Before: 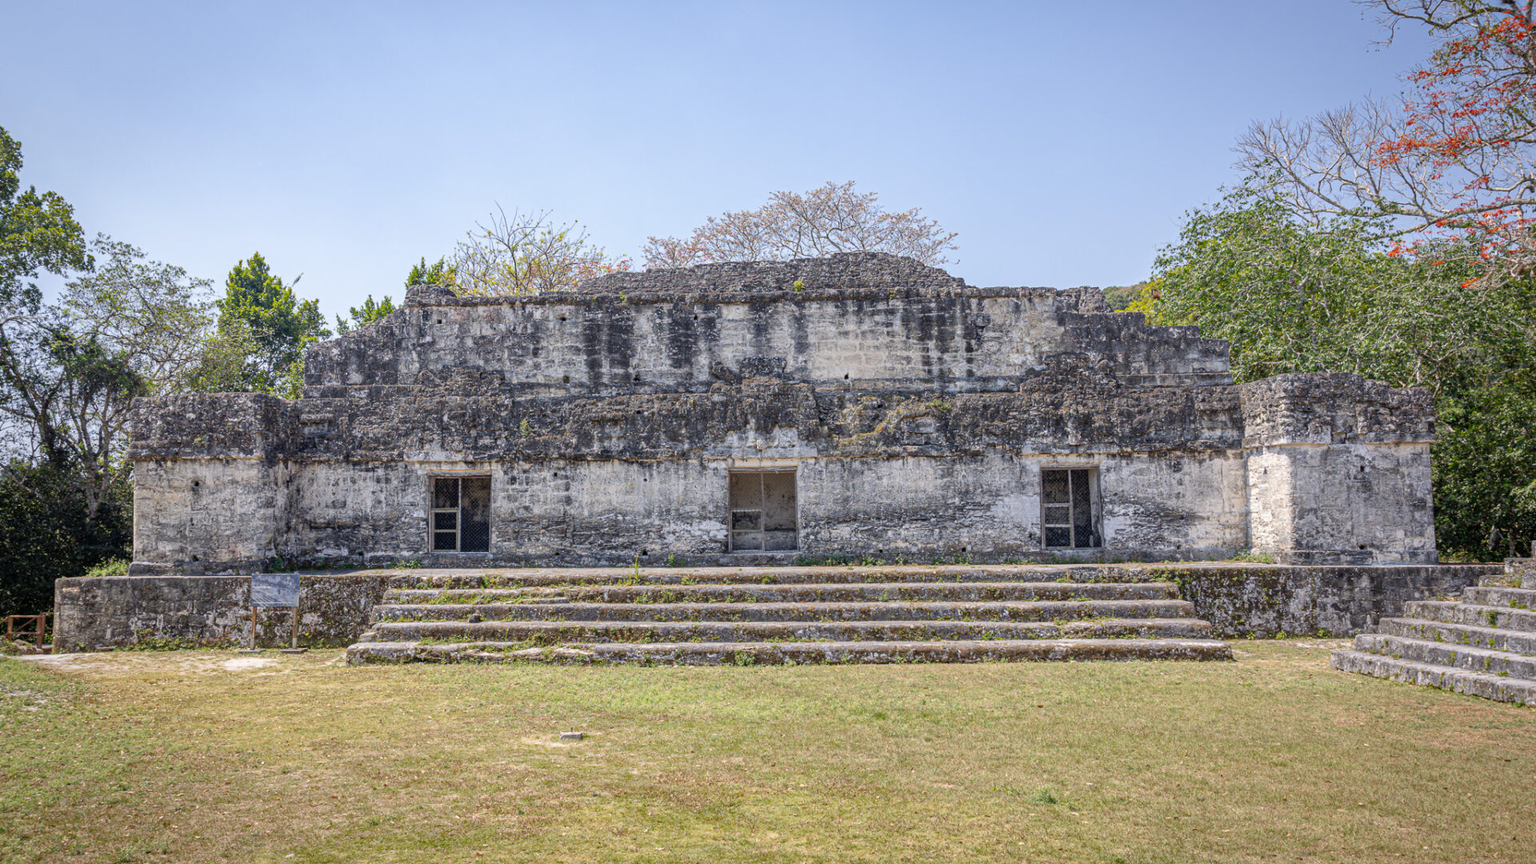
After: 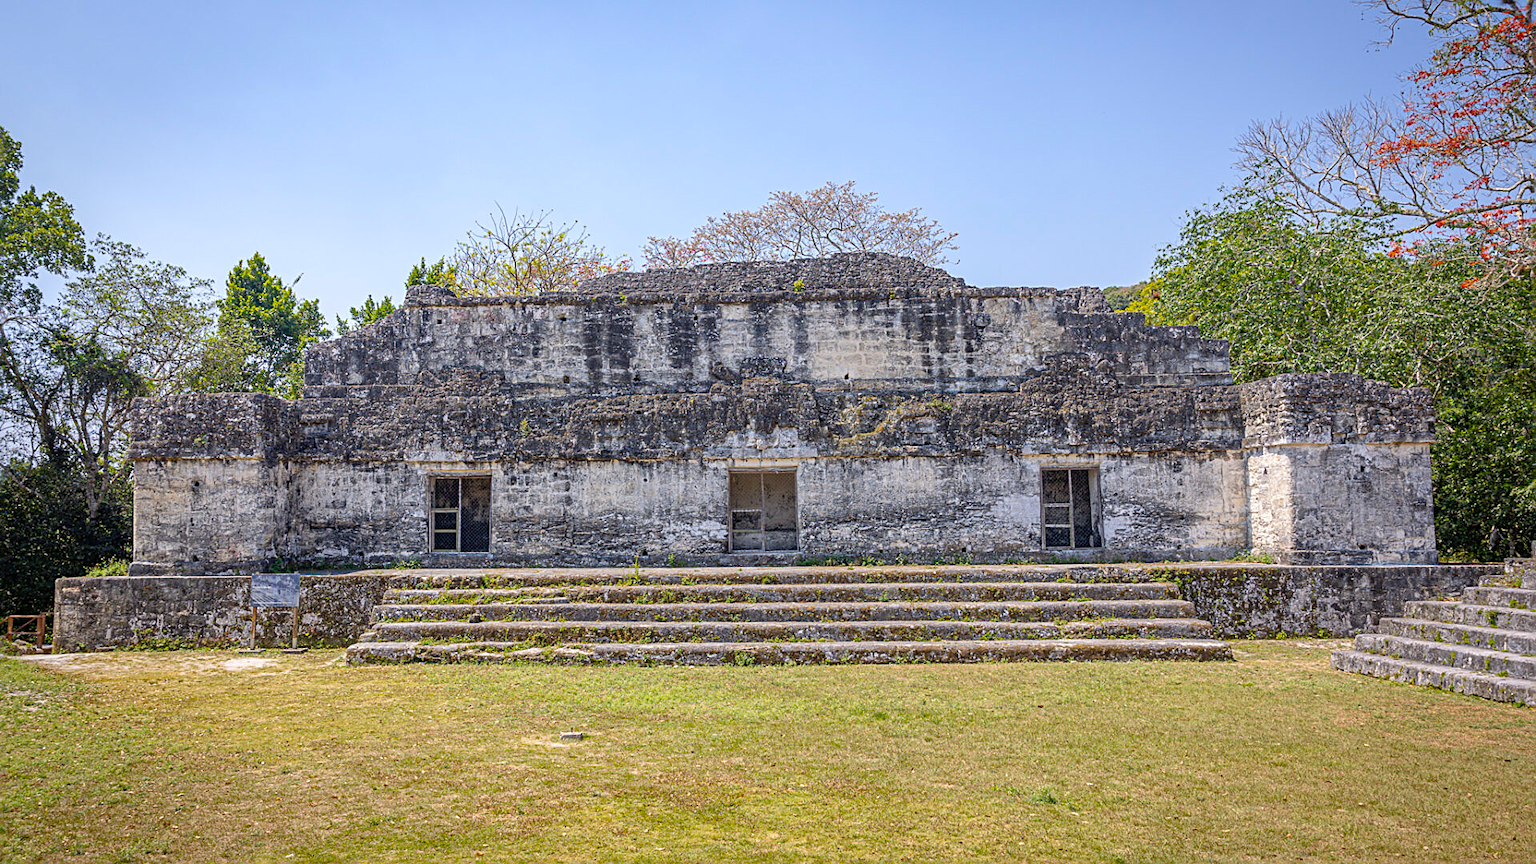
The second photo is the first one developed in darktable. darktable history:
color balance rgb: perceptual saturation grading › global saturation 25%, global vibrance 20%
sharpen: amount 0.55
